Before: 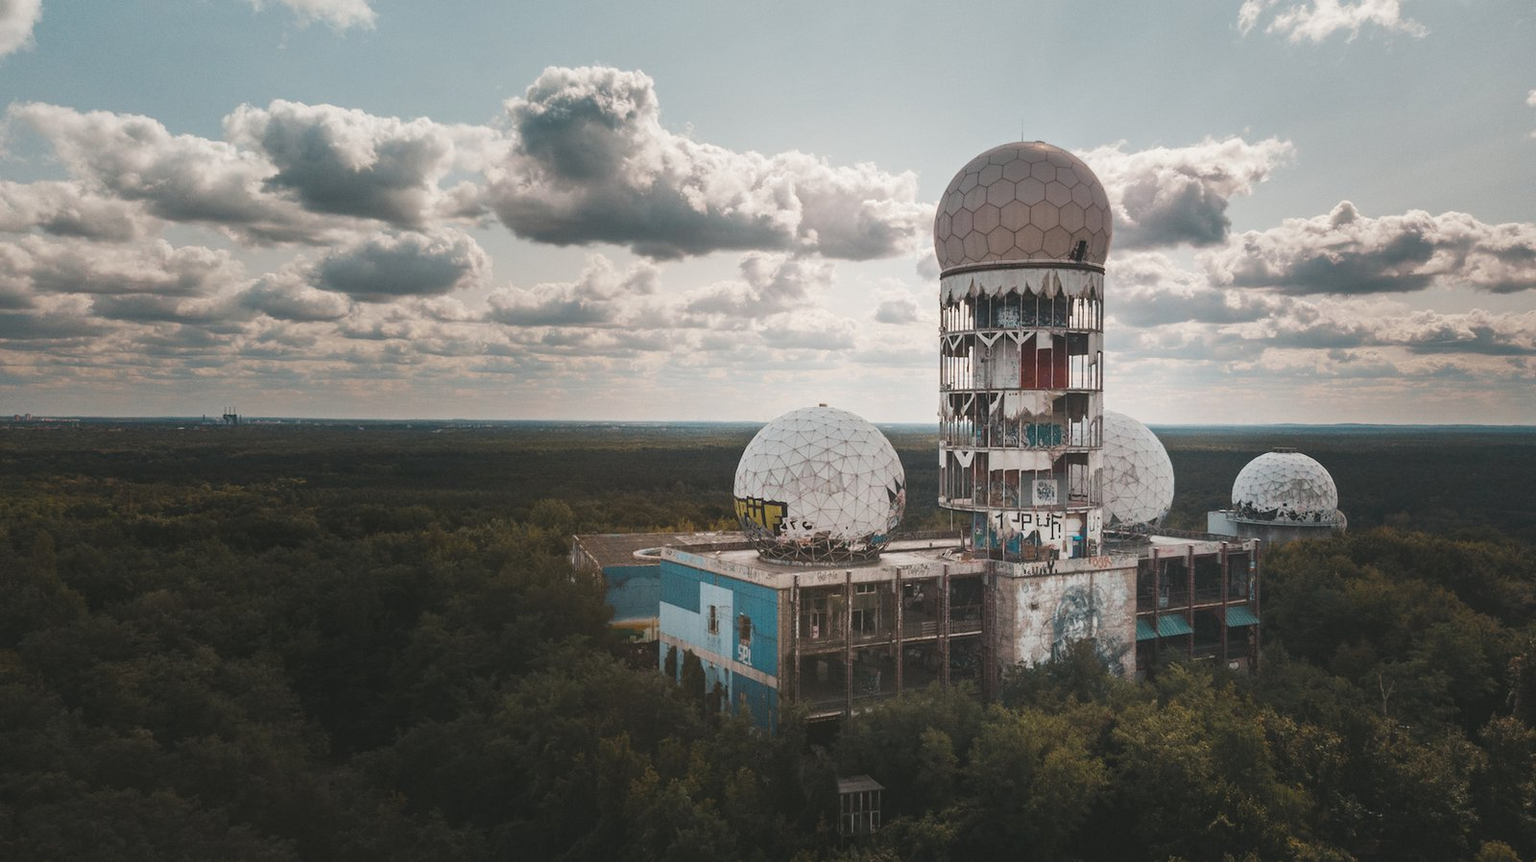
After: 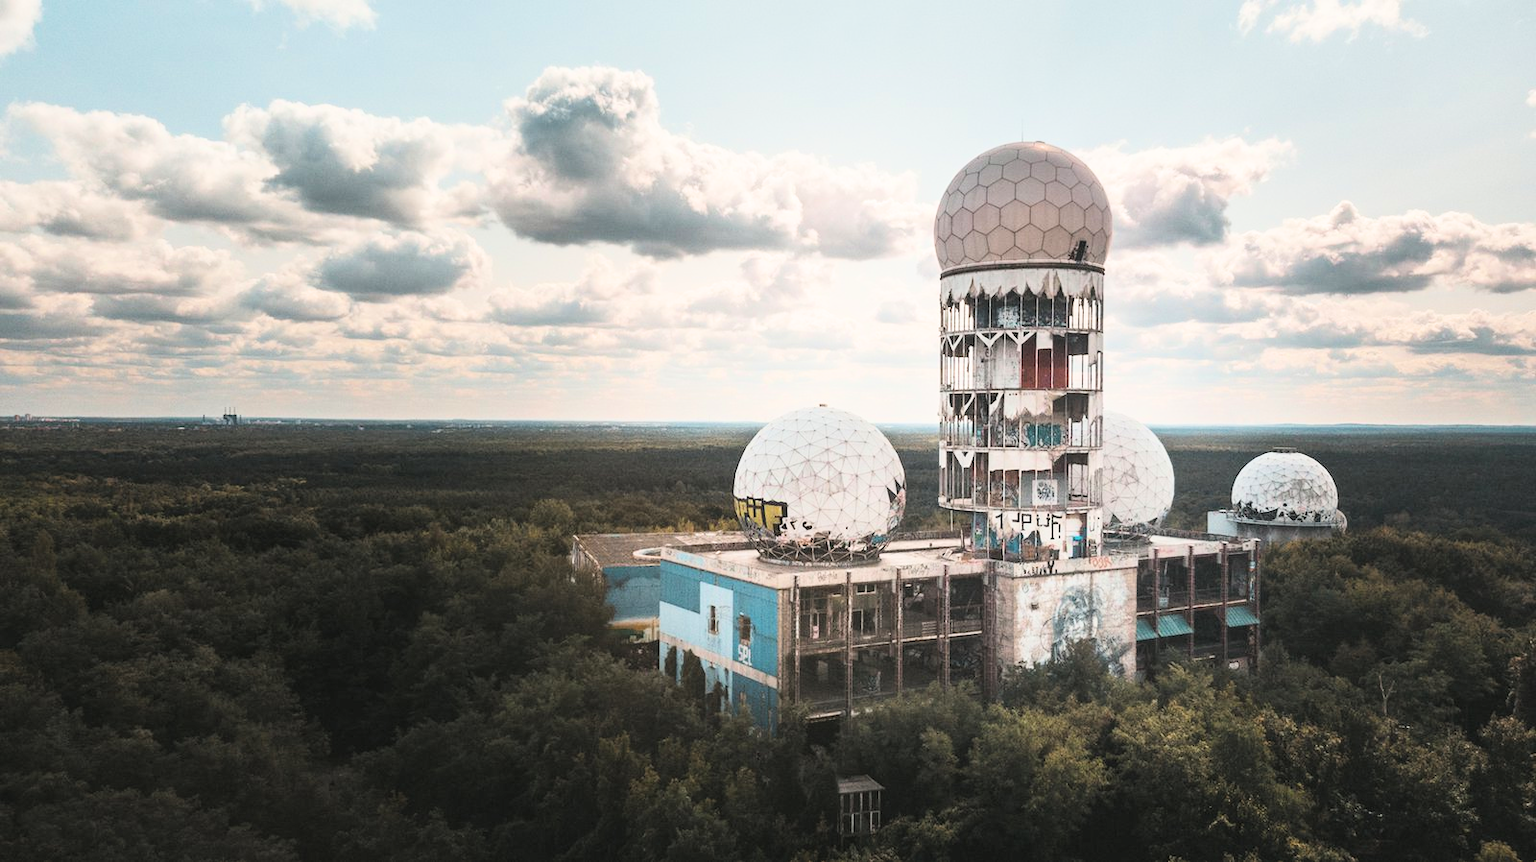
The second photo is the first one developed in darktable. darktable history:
exposure: black level correction 0, exposure 1.1 EV, compensate highlight preservation false
filmic rgb: hardness 4.17, contrast 1.364, color science v6 (2022)
